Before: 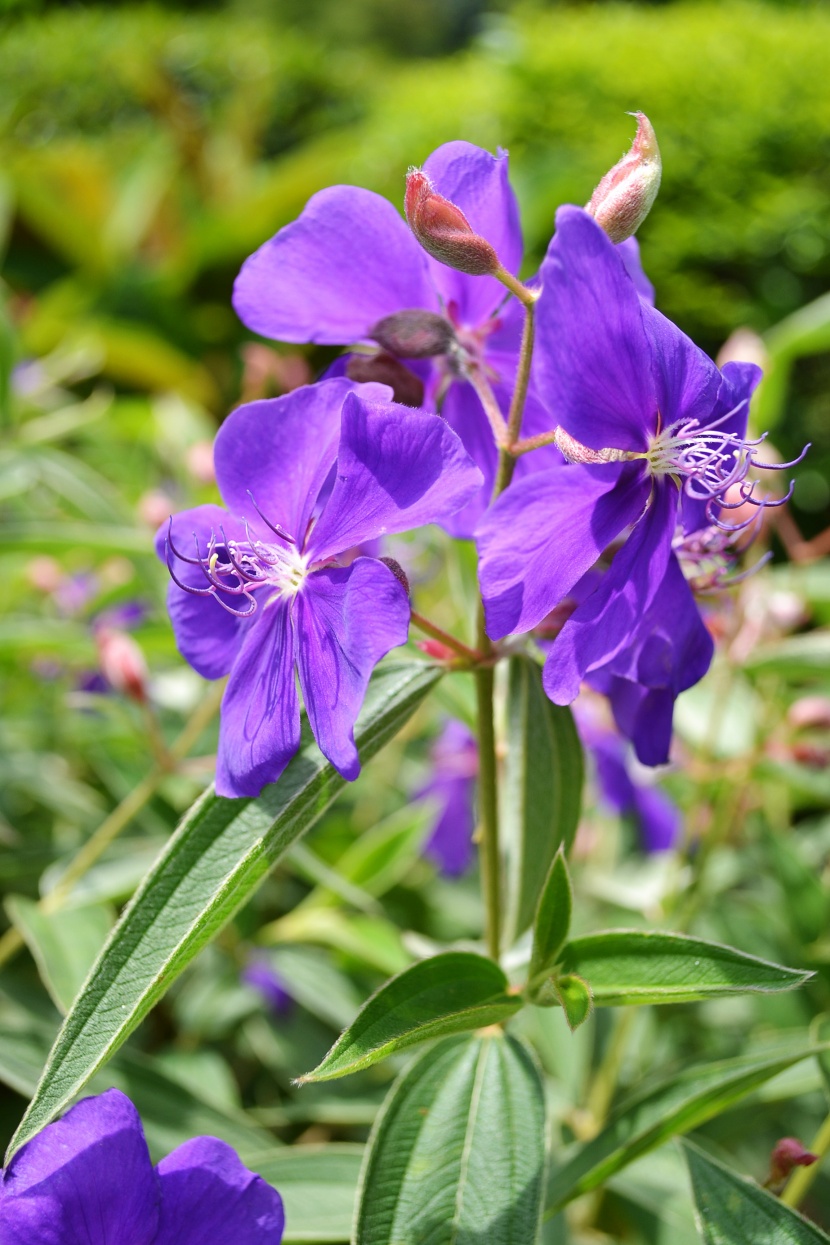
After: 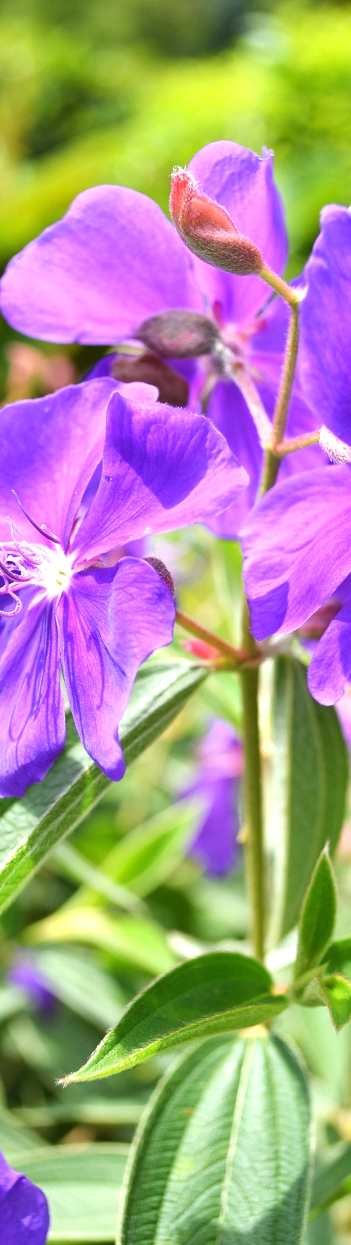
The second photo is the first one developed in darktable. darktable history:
exposure: black level correction 0, exposure 0.685 EV, compensate highlight preservation false
crop: left 28.386%, right 29.237%
